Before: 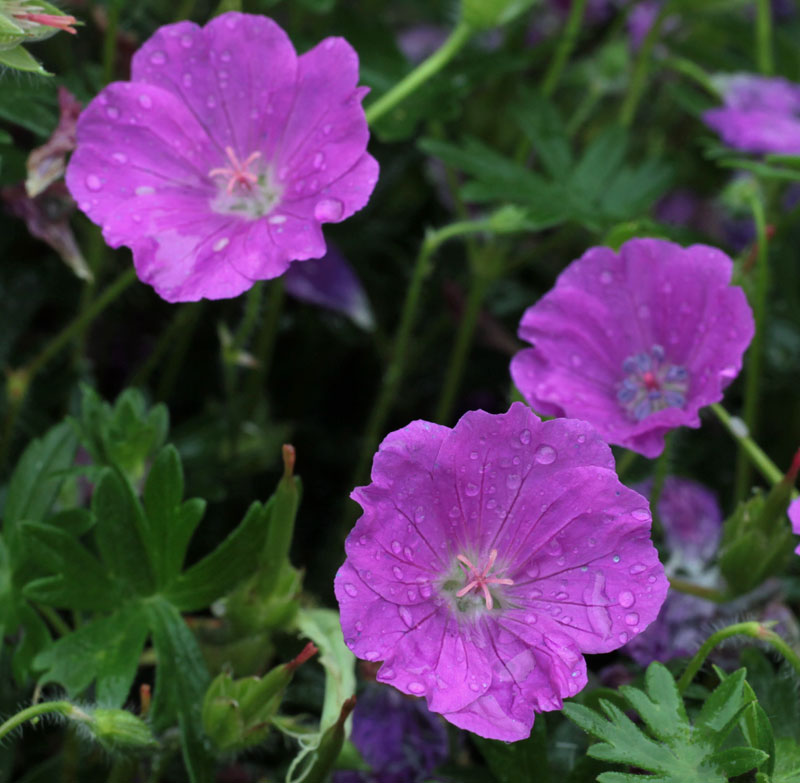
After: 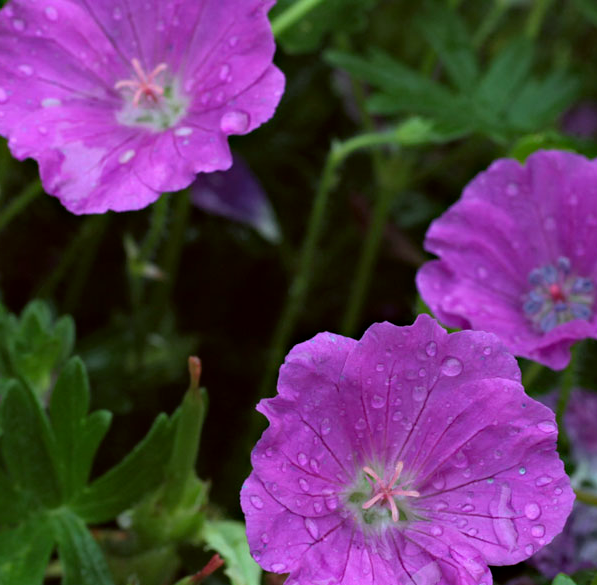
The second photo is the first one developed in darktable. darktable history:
color correction: highlights a* -3.28, highlights b* -6.24, shadows a* 3.1, shadows b* 5.19
crop and rotate: left 11.831%, top 11.346%, right 13.429%, bottom 13.899%
haze removal: compatibility mode true, adaptive false
